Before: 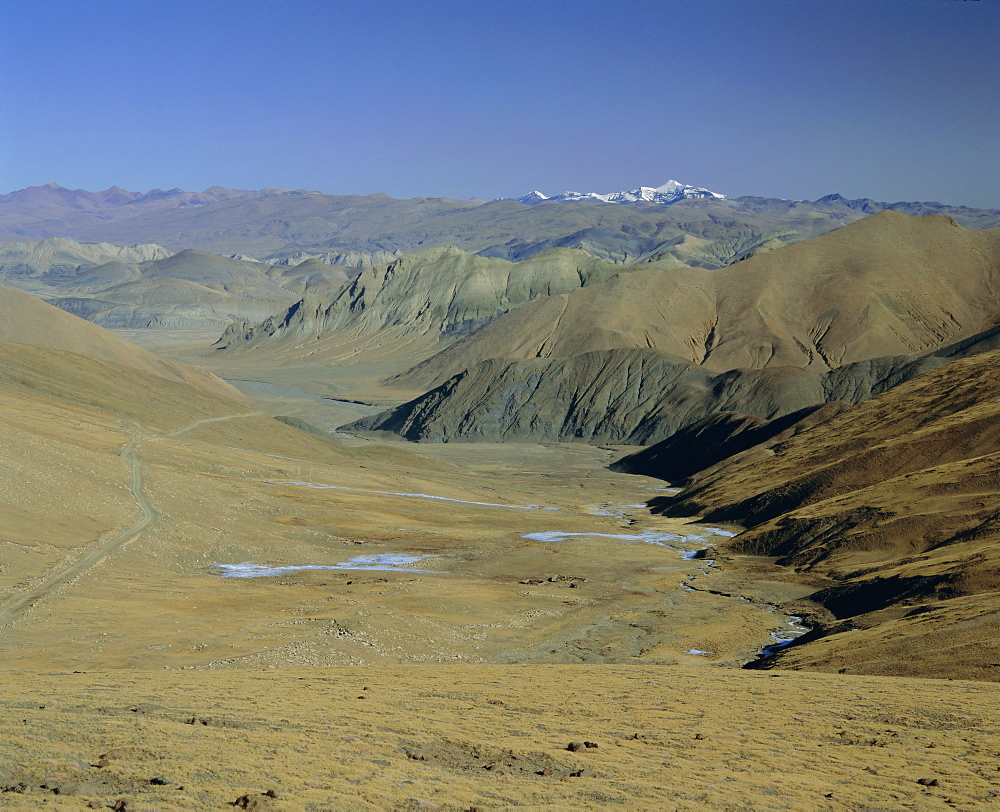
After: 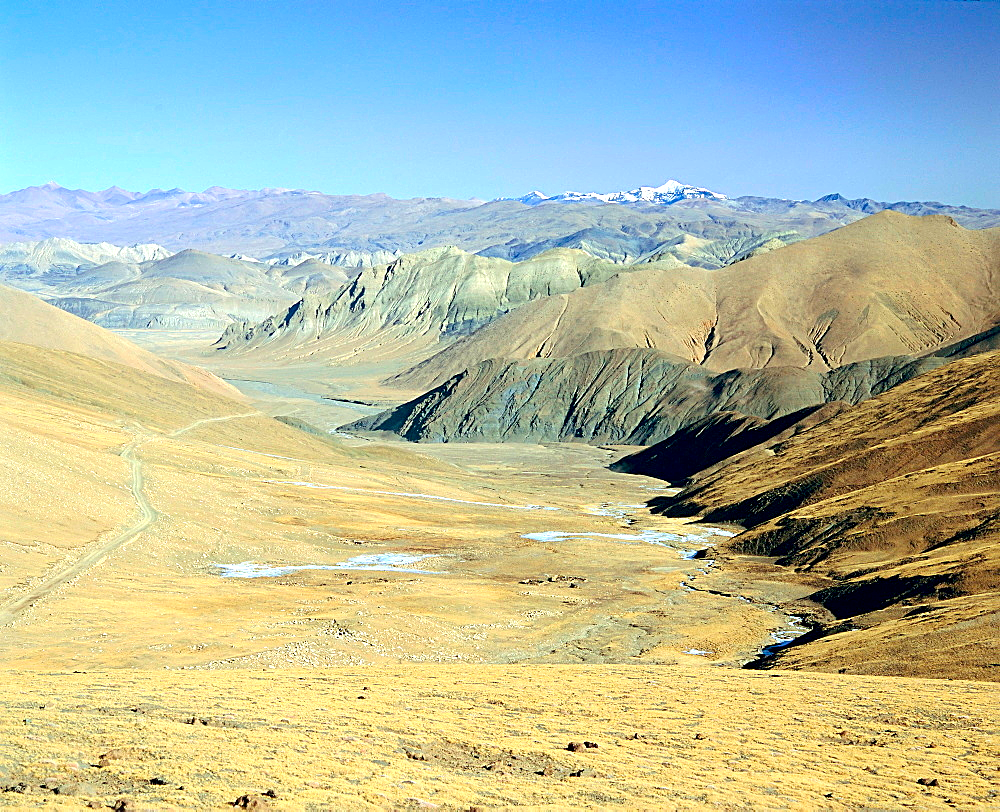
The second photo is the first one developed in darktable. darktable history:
exposure: black level correction 0.002, exposure 1.316 EV, compensate highlight preservation false
sharpen: on, module defaults
